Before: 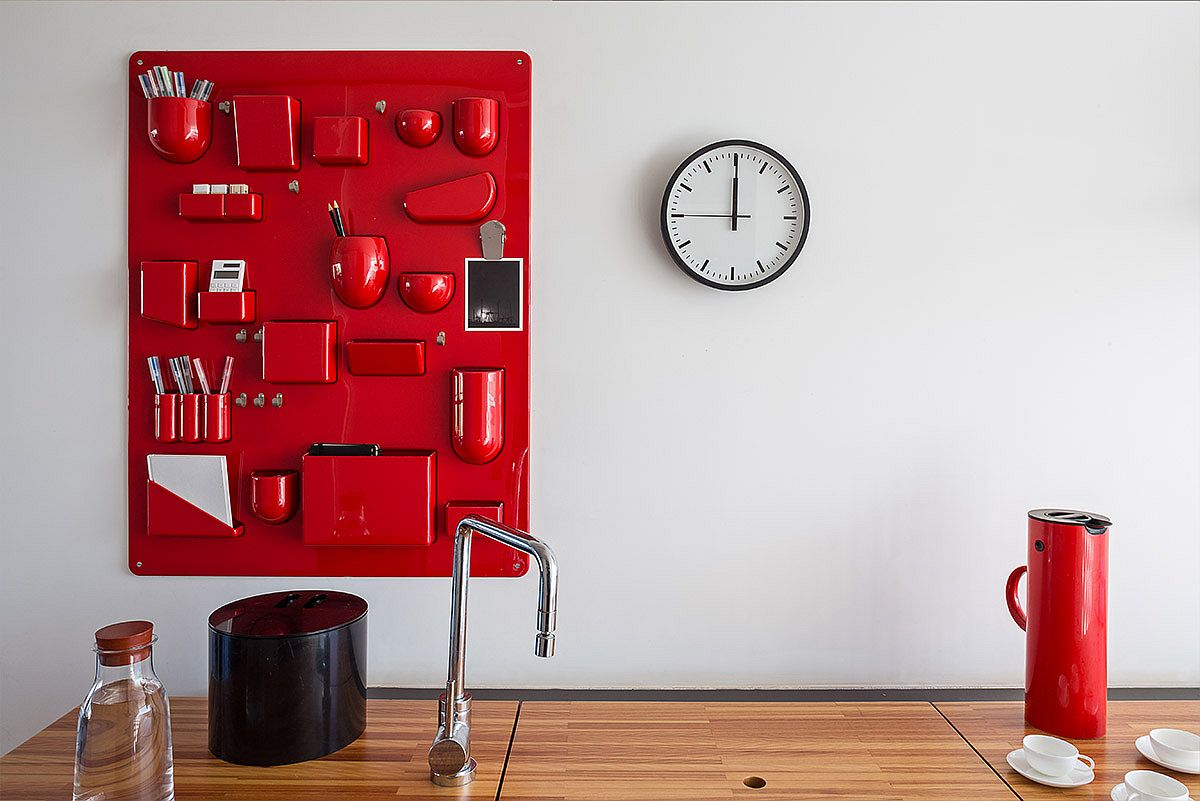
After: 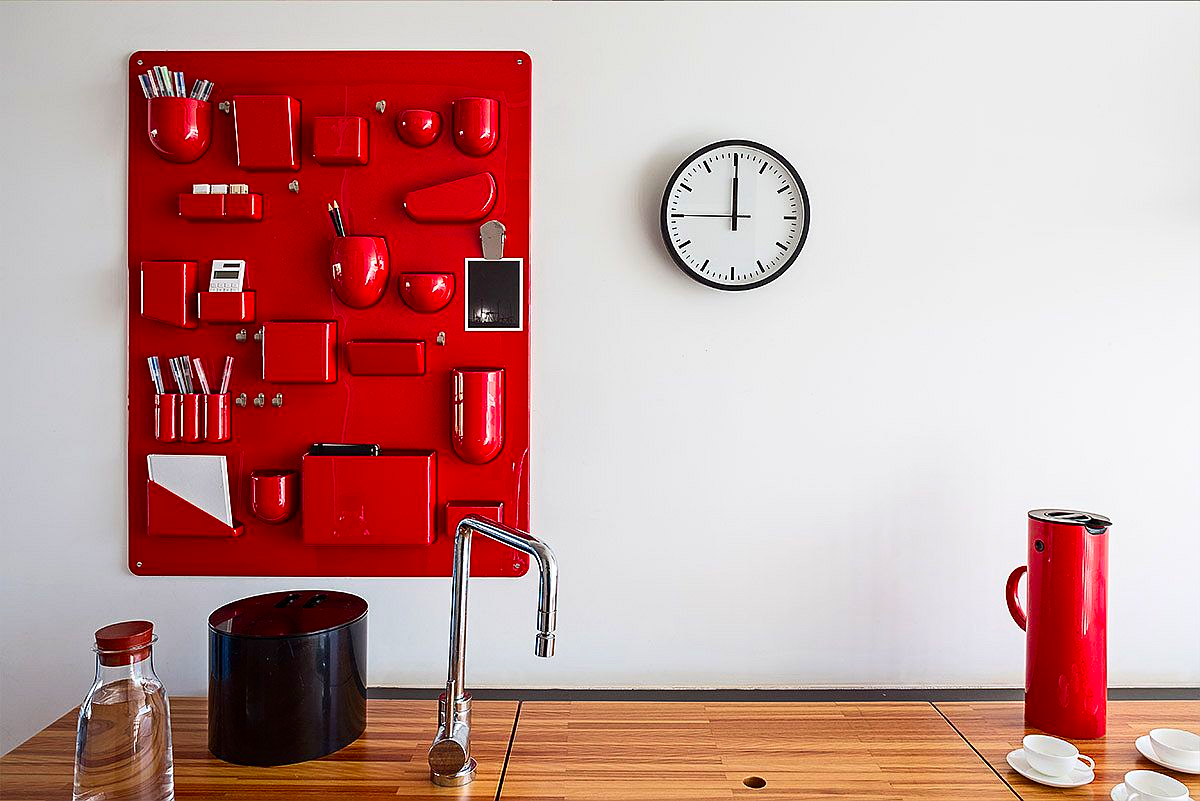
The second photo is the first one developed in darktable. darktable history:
sharpen: amount 0.217
contrast brightness saturation: contrast 0.181, saturation 0.309
